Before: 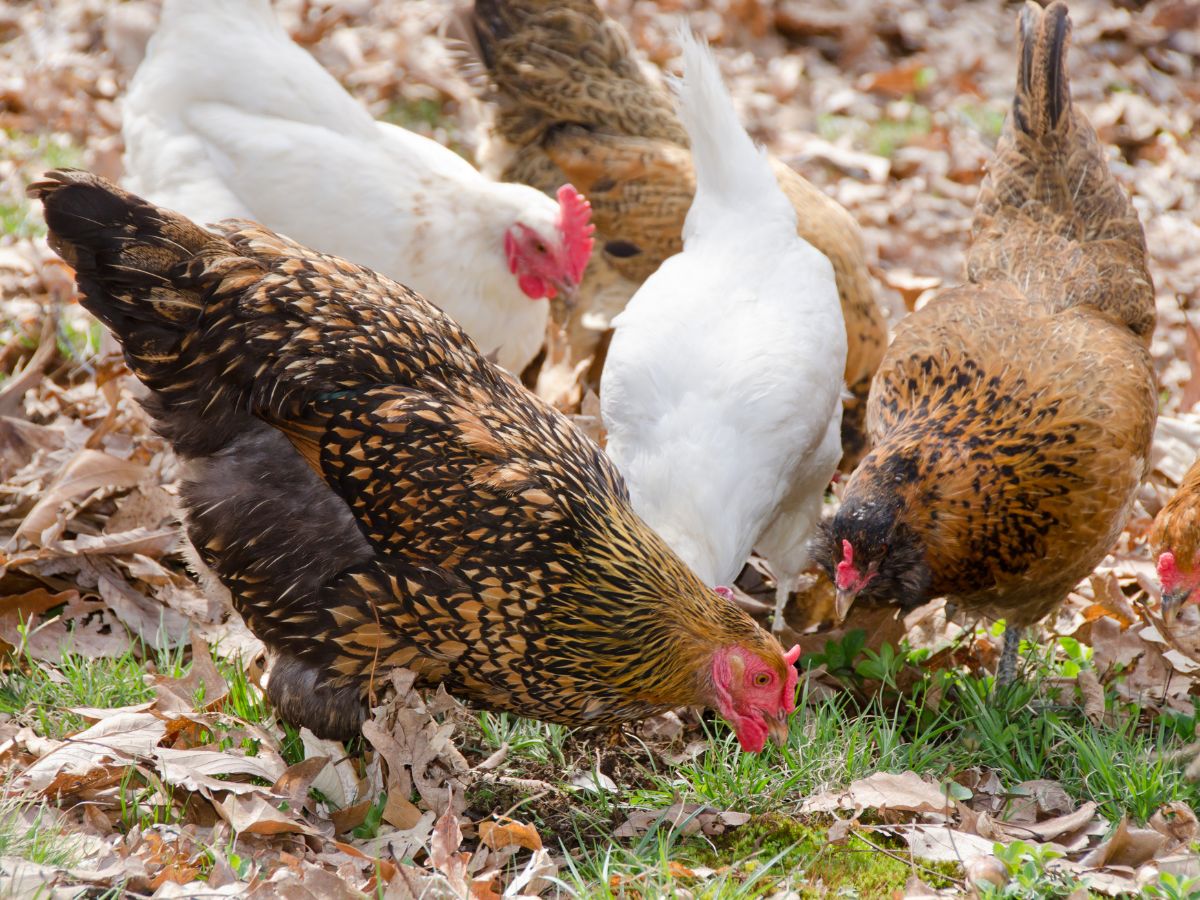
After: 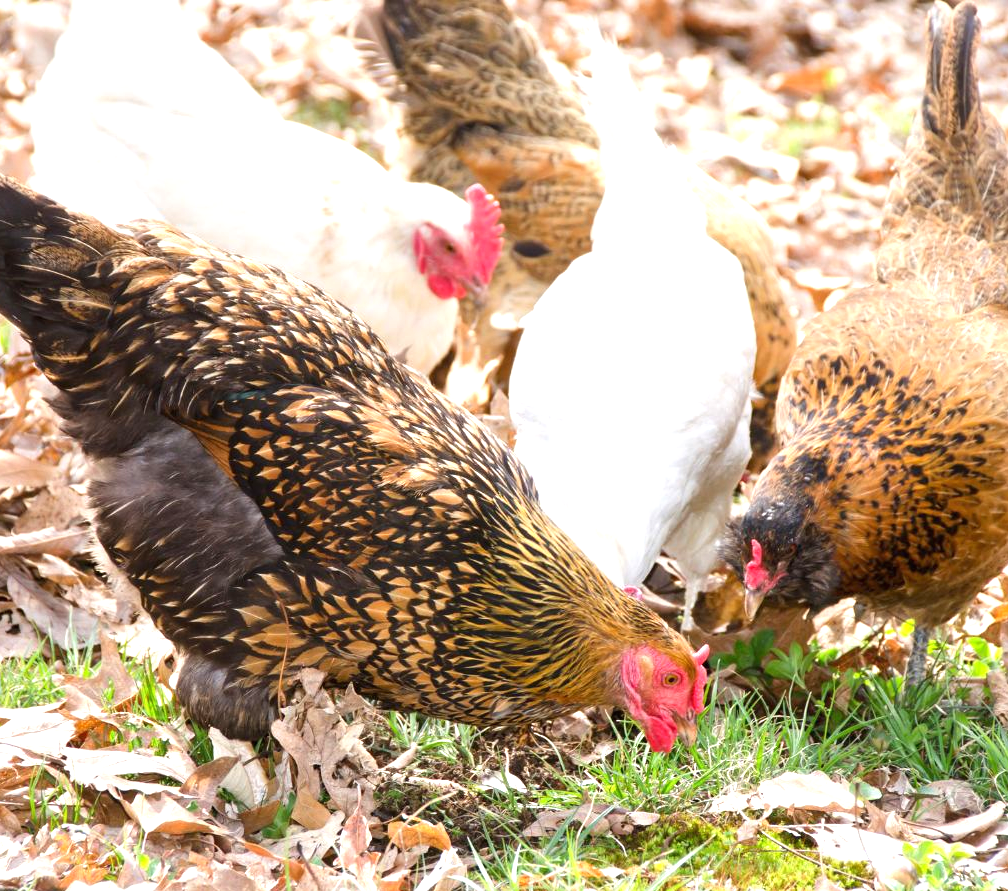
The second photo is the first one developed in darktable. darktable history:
exposure: black level correction 0, exposure 1 EV, compensate highlight preservation false
crop: left 7.598%, right 7.873%
